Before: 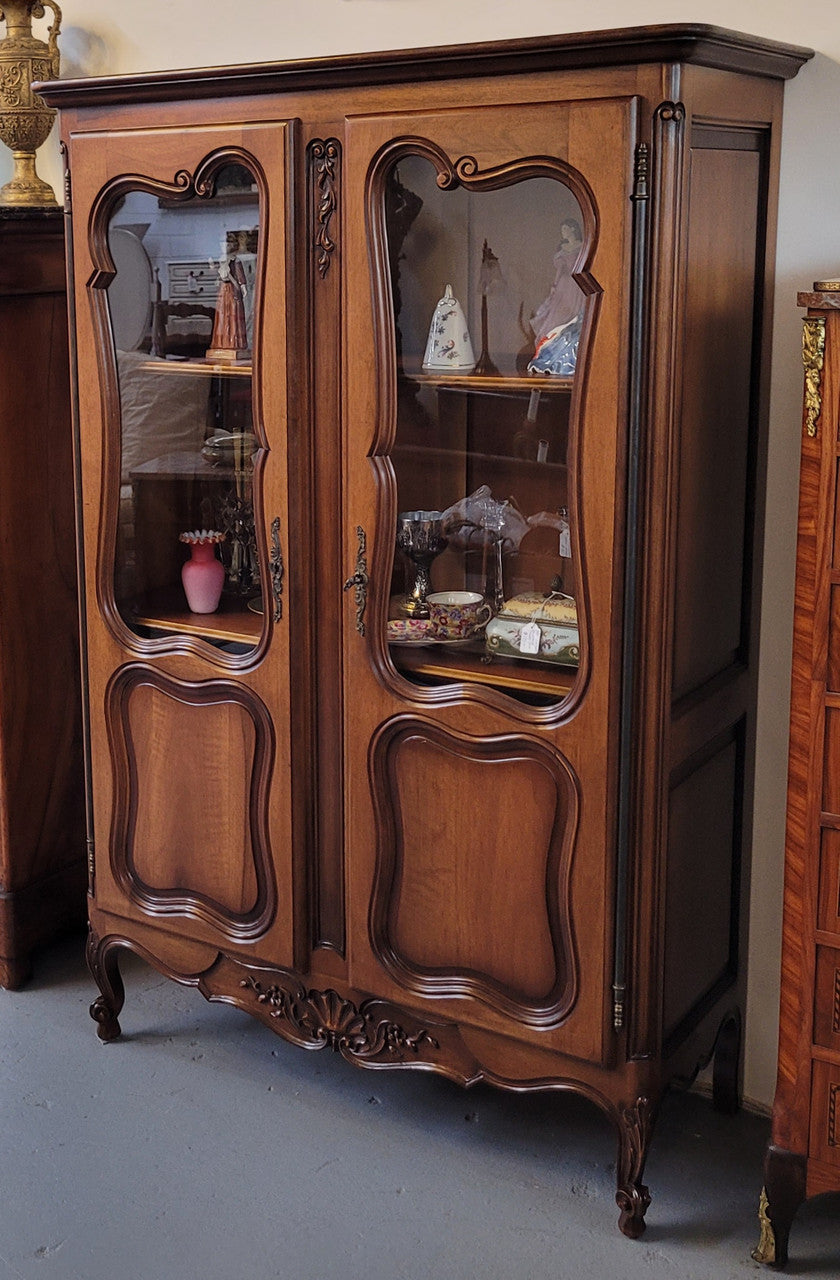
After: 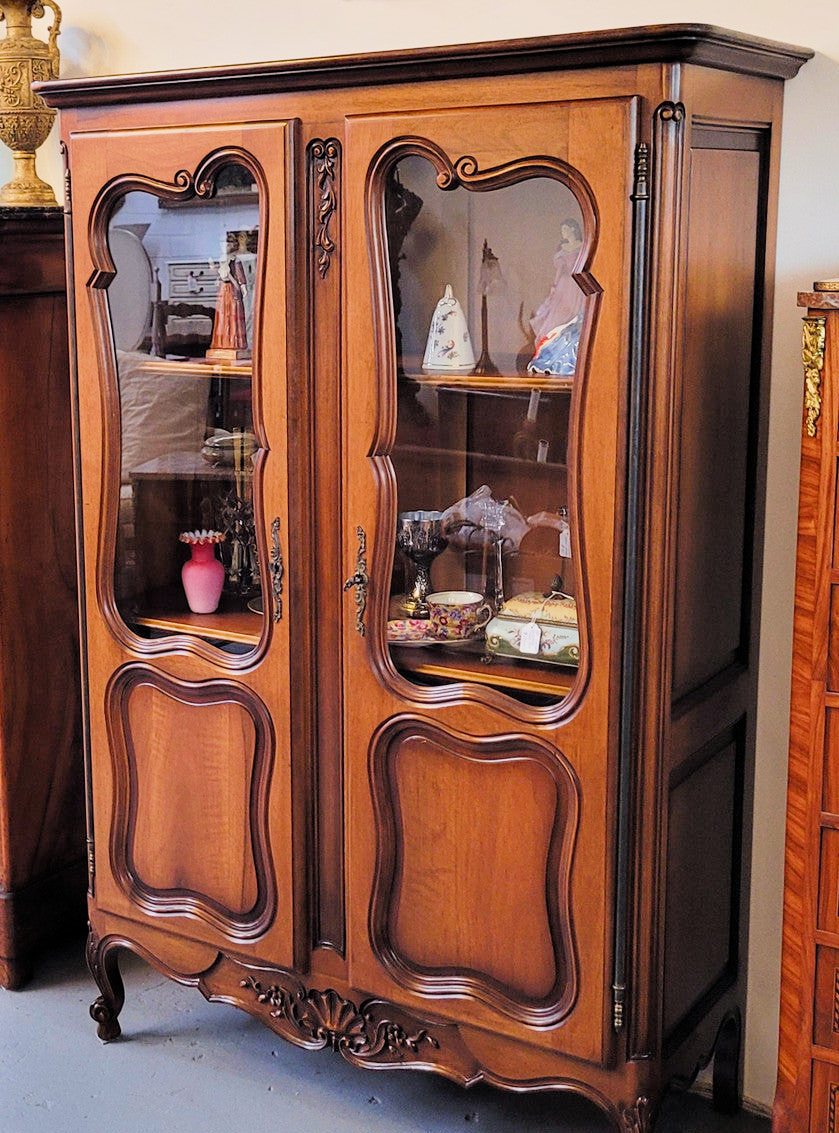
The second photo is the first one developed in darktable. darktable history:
crop and rotate: top 0%, bottom 11.437%
tone equalizer: on, module defaults
exposure: exposure 1.22 EV, compensate exposure bias true, compensate highlight preservation false
color balance rgb: shadows lift › chroma 2.003%, shadows lift › hue 247.36°, perceptual saturation grading › global saturation 25.881%, global vibrance 14.169%
filmic rgb: black relative exposure -8.54 EV, white relative exposure 5.52 EV, hardness 3.39, contrast 1.016, add noise in highlights 0.001, color science v3 (2019), use custom middle-gray values true, contrast in highlights soft
